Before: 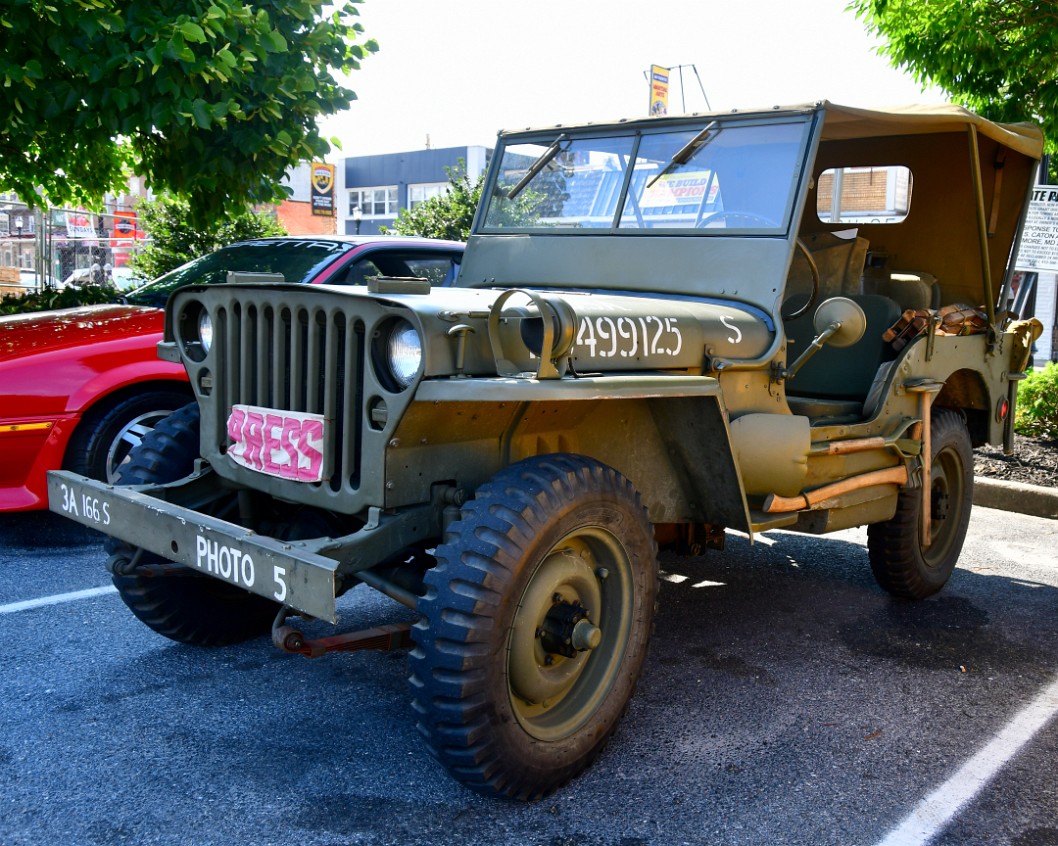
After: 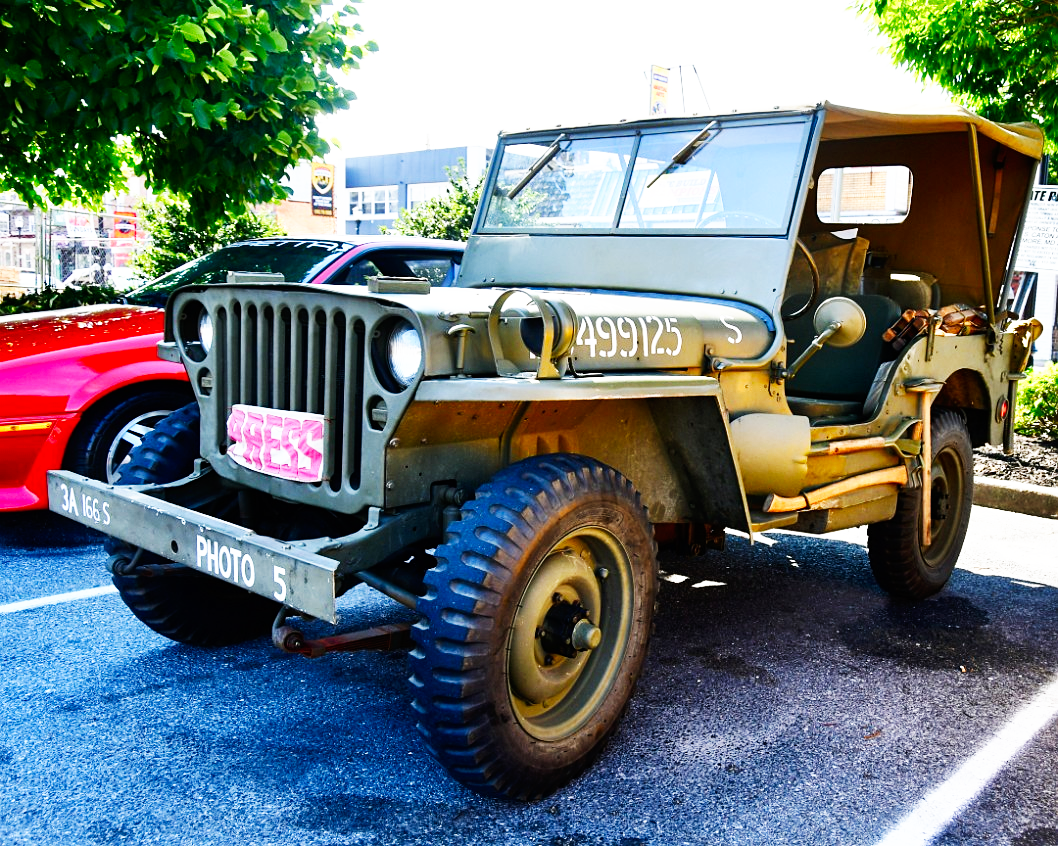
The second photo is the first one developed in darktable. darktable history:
base curve: curves: ch0 [(0, 0) (0.007, 0.004) (0.027, 0.03) (0.046, 0.07) (0.207, 0.54) (0.442, 0.872) (0.673, 0.972) (1, 1)], preserve colors none
sharpen: amount 0.2
